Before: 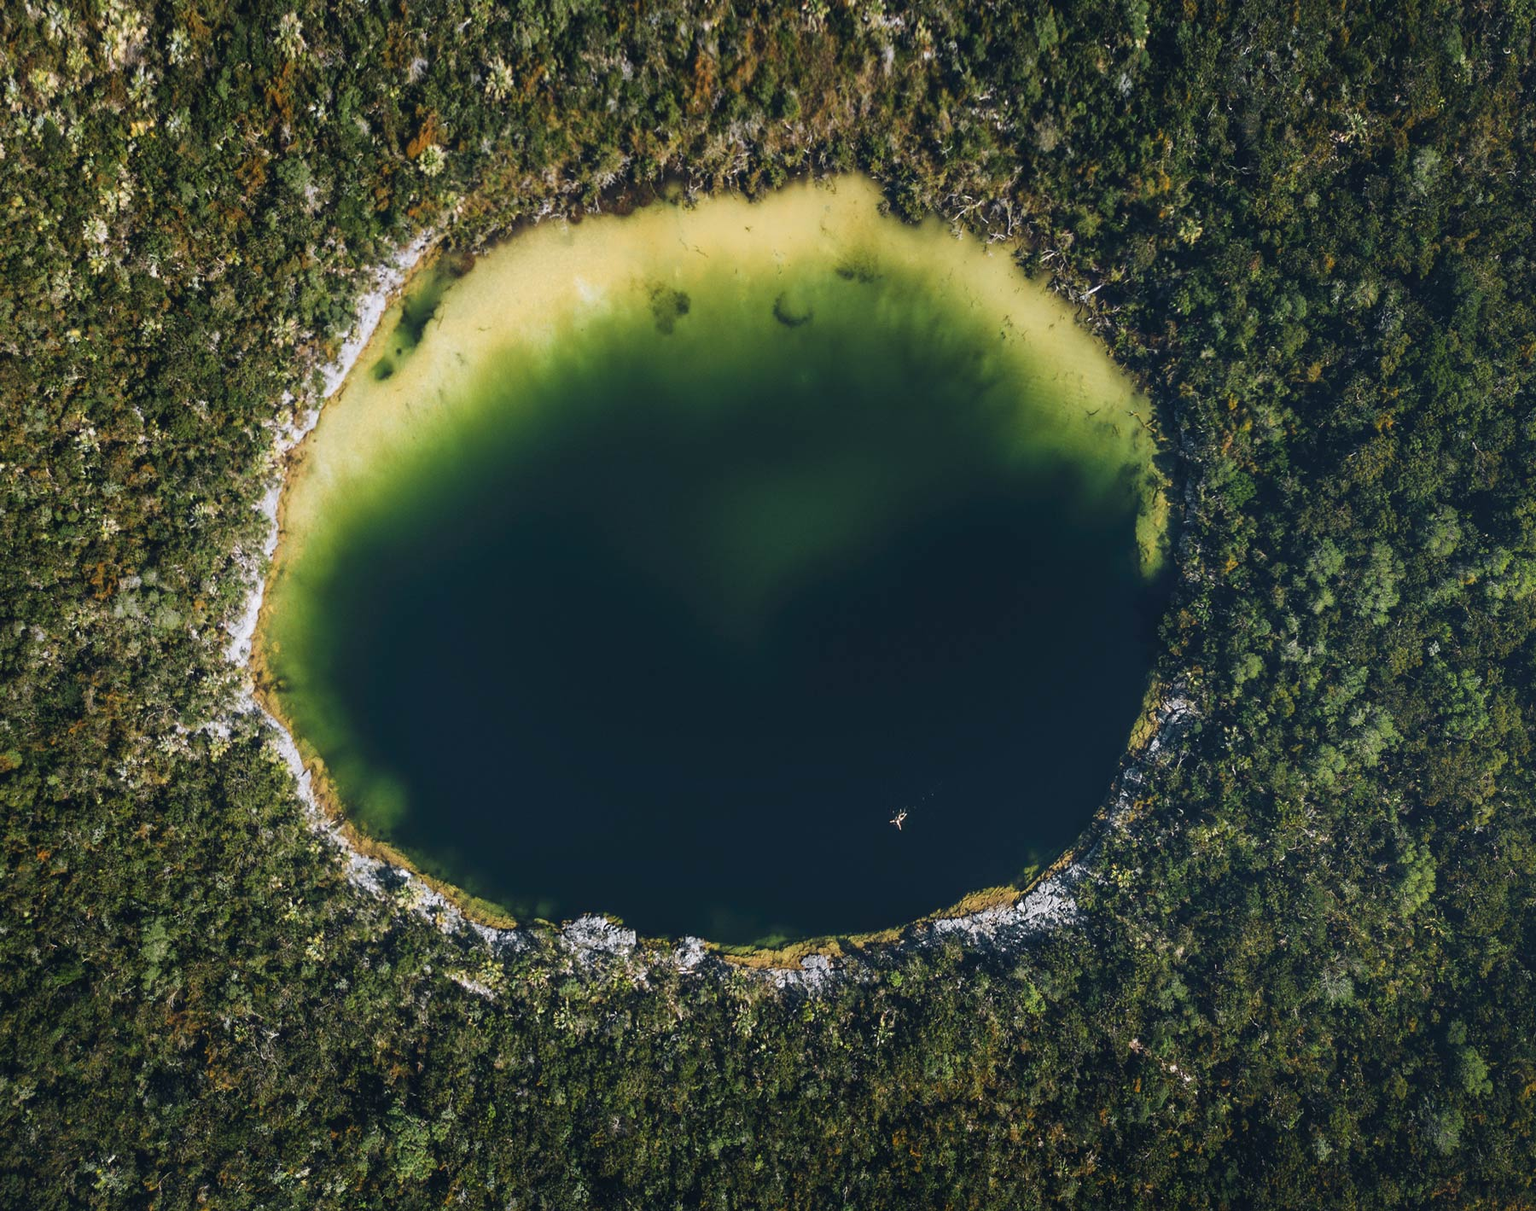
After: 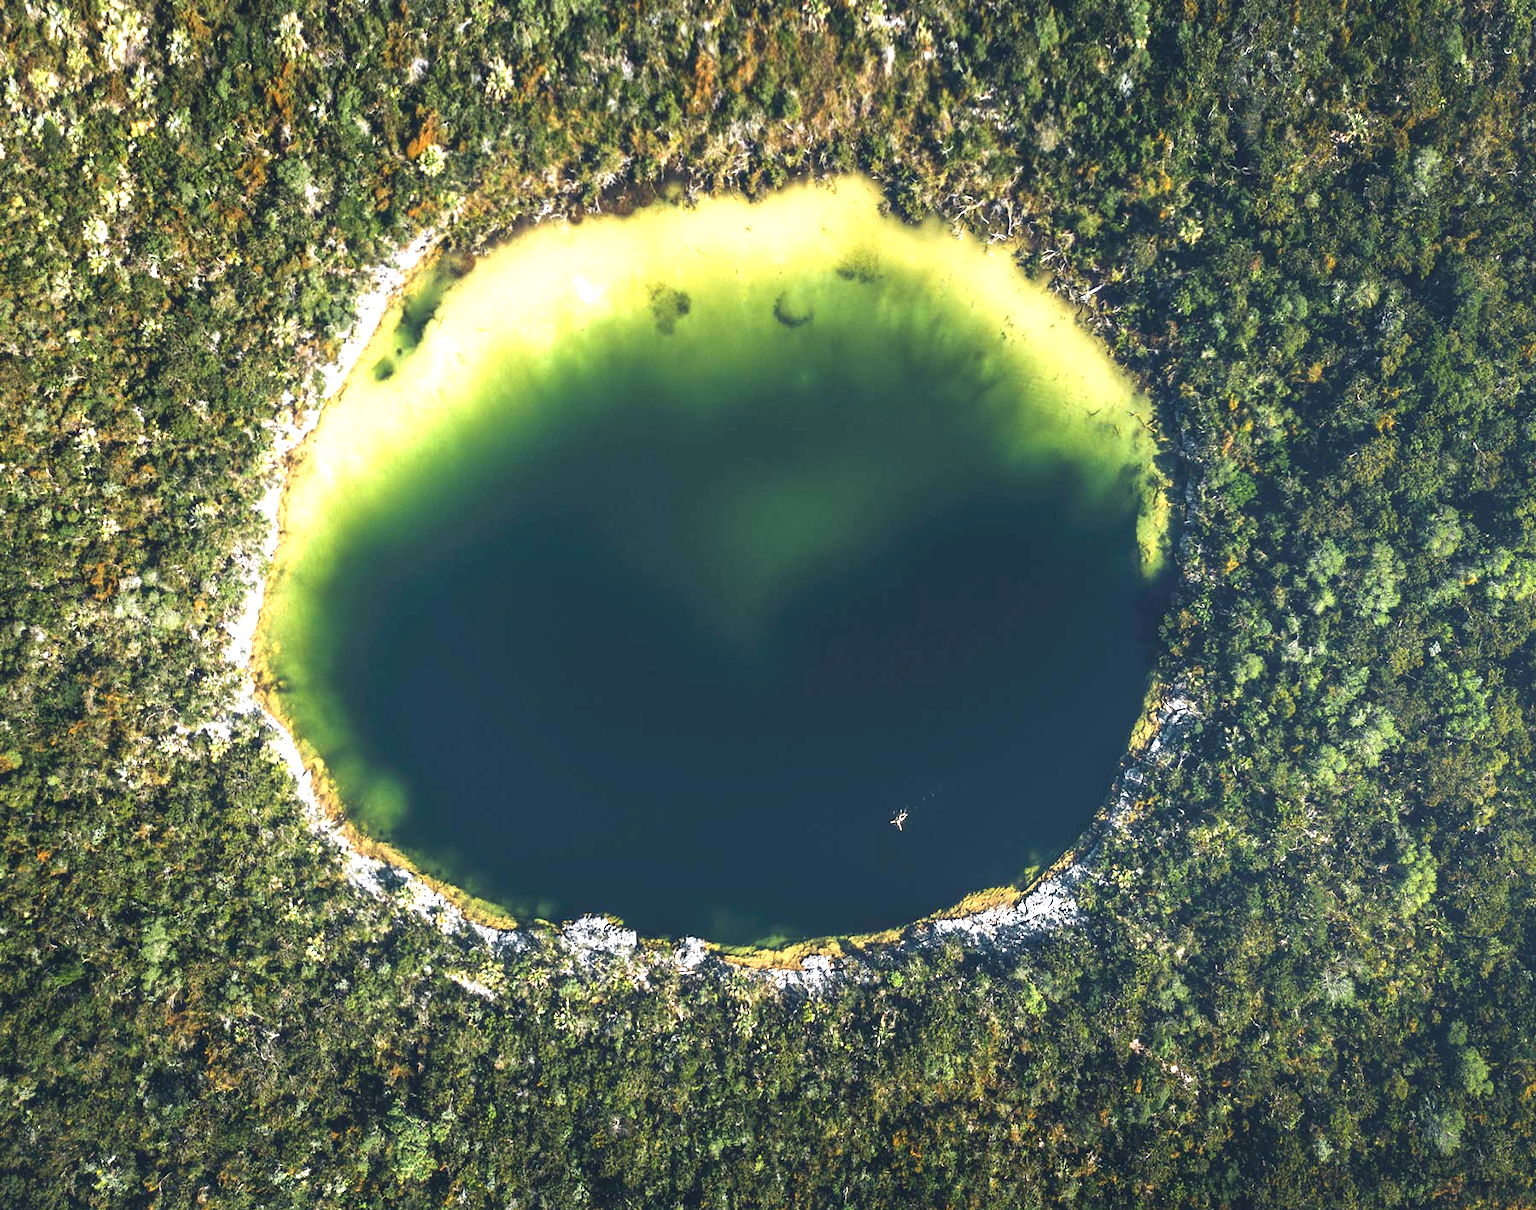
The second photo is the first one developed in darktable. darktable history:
exposure: black level correction 0, exposure 1.372 EV, compensate exposure bias true, compensate highlight preservation false
